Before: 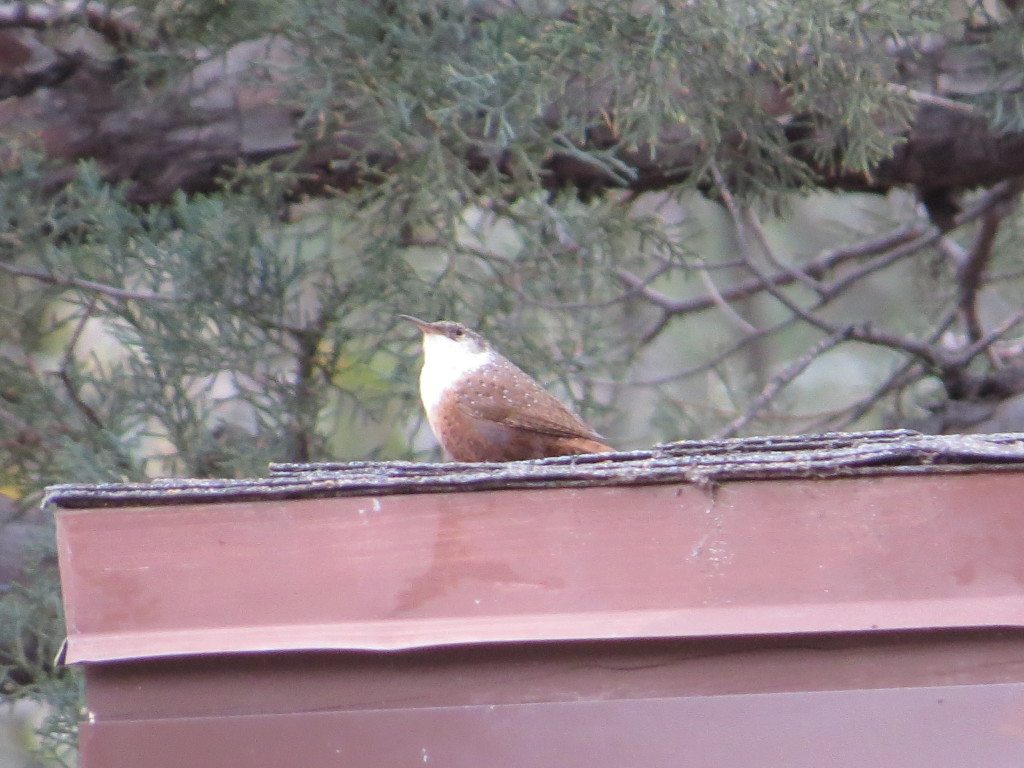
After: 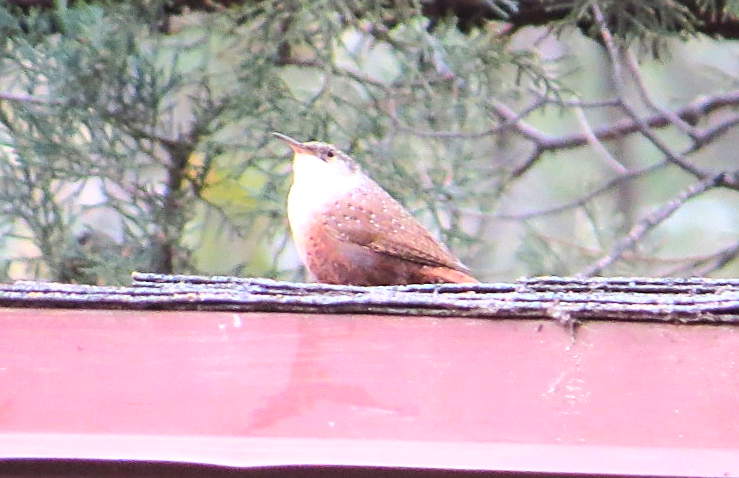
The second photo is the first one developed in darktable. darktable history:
crop and rotate: angle -3.67°, left 9.886%, top 20.584%, right 11.928%, bottom 11.928%
sharpen: on, module defaults
color zones: curves: ch1 [(0.24, 0.634) (0.75, 0.5)]; ch2 [(0.253, 0.437) (0.745, 0.491)]
tone curve: curves: ch0 [(0, 0) (0.003, 0.003) (0.011, 0.009) (0.025, 0.022) (0.044, 0.037) (0.069, 0.051) (0.1, 0.079) (0.136, 0.114) (0.177, 0.152) (0.224, 0.212) (0.277, 0.281) (0.335, 0.358) (0.399, 0.459) (0.468, 0.573) (0.543, 0.684) (0.623, 0.779) (0.709, 0.866) (0.801, 0.949) (0.898, 0.98) (1, 1)], color space Lab, linked channels, preserve colors none
